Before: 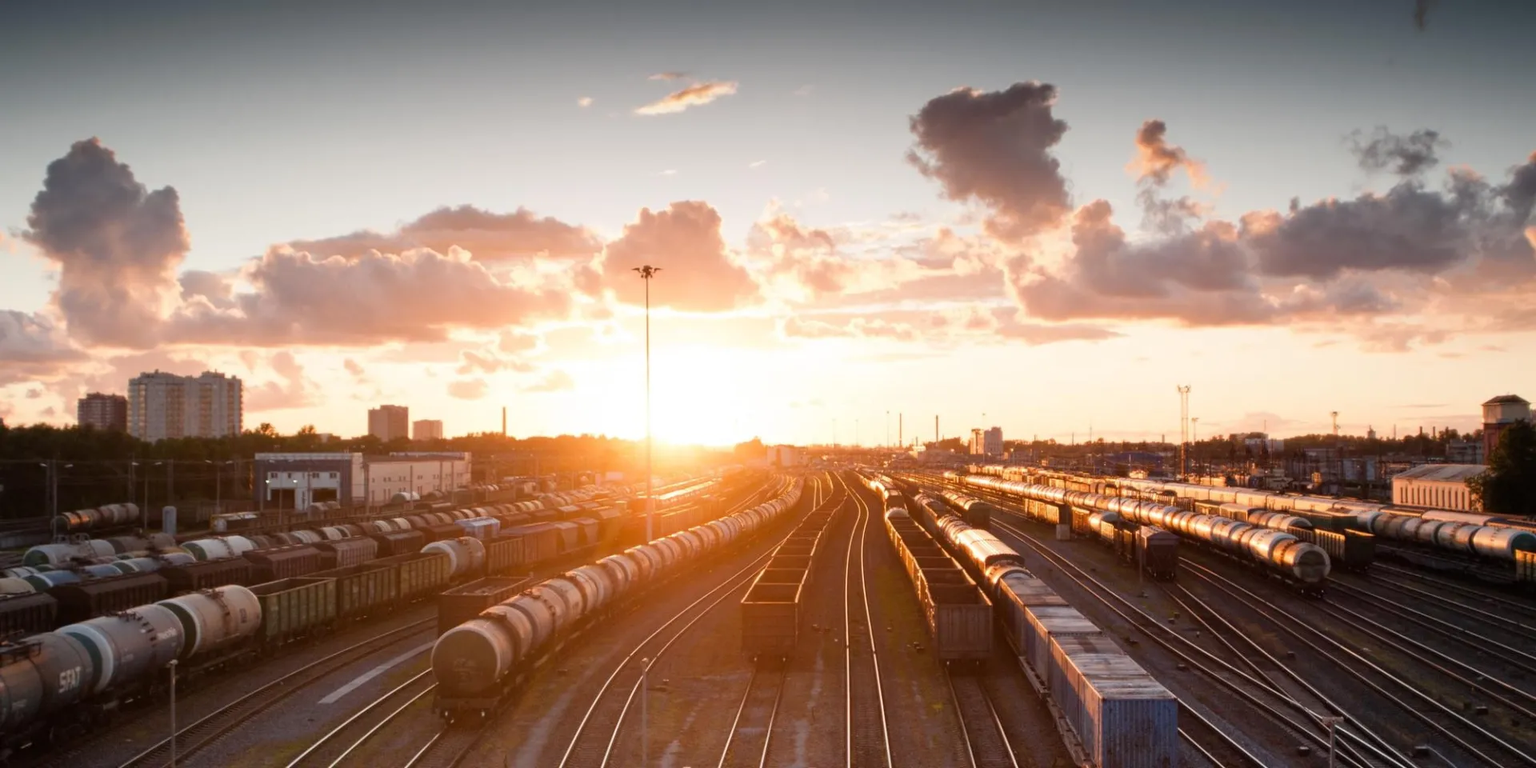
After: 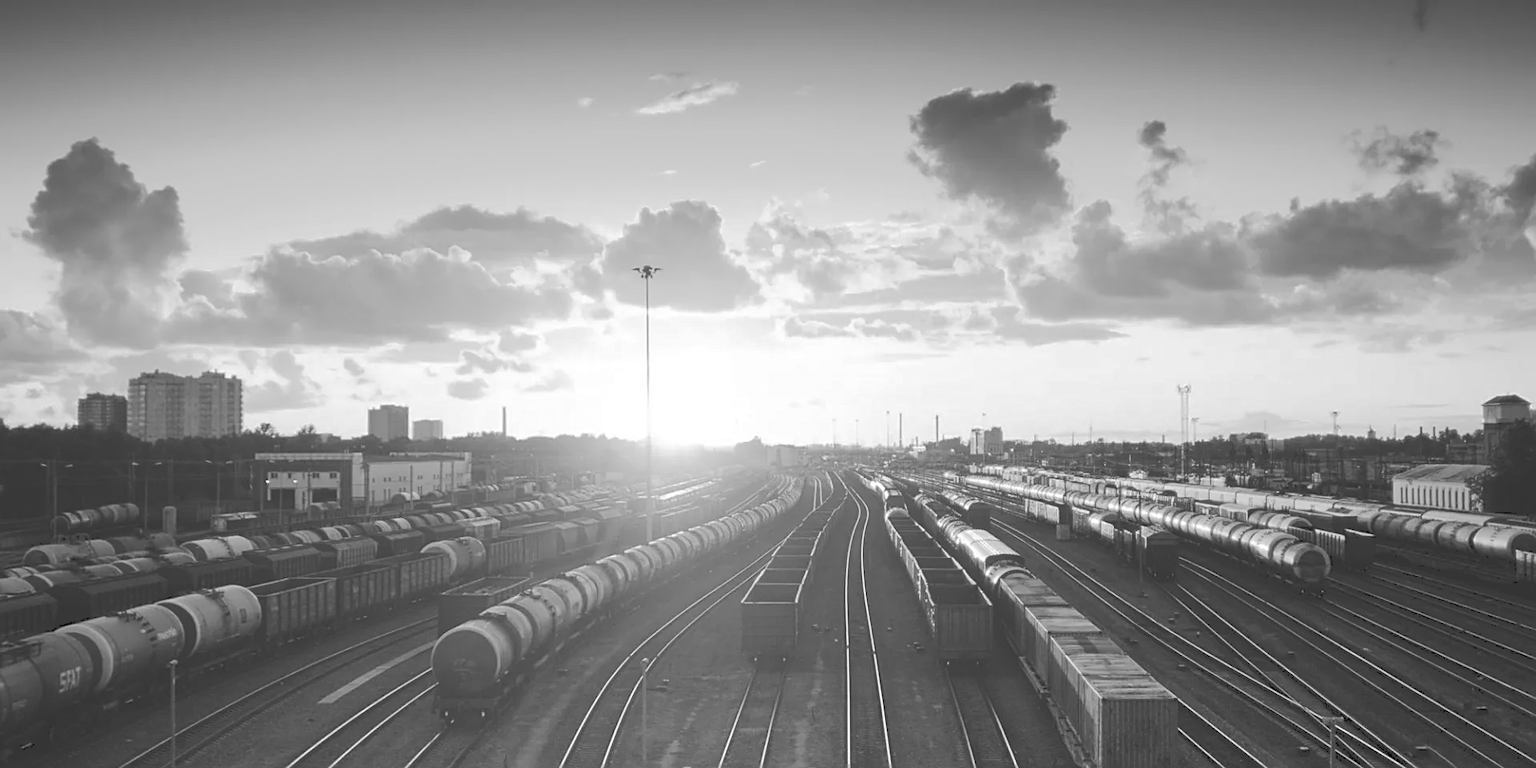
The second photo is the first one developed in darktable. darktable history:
monochrome: a 32, b 64, size 2.3, highlights 1
sharpen: amount 0.575
tone curve: curves: ch0 [(0, 0) (0.003, 0.217) (0.011, 0.217) (0.025, 0.229) (0.044, 0.243) (0.069, 0.253) (0.1, 0.265) (0.136, 0.281) (0.177, 0.305) (0.224, 0.331) (0.277, 0.369) (0.335, 0.415) (0.399, 0.472) (0.468, 0.543) (0.543, 0.609) (0.623, 0.676) (0.709, 0.734) (0.801, 0.798) (0.898, 0.849) (1, 1)], preserve colors none
velvia: strength 9.25%
